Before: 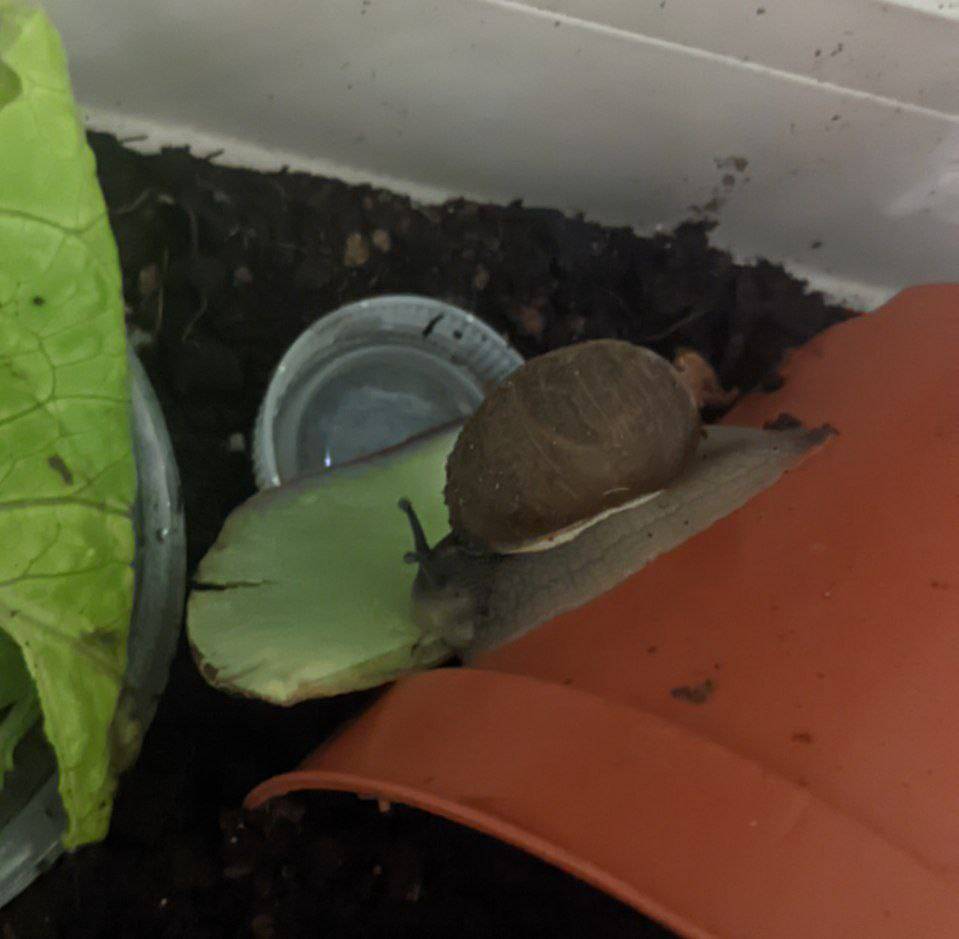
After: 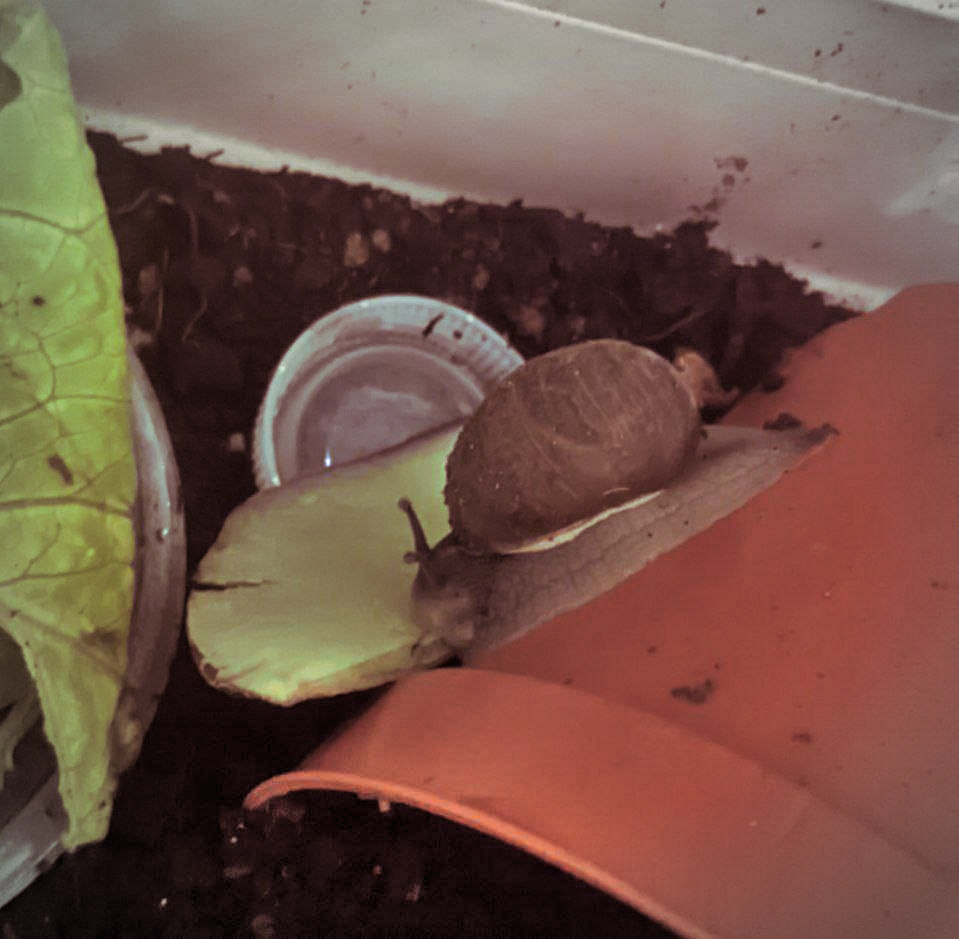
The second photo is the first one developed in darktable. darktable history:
shadows and highlights: shadows 60, highlights -60.23, soften with gaussian
exposure: black level correction 0, exposure 0.7 EV, compensate exposure bias true, compensate highlight preservation false
split-toning: shadows › hue 360°
vignetting: on, module defaults
